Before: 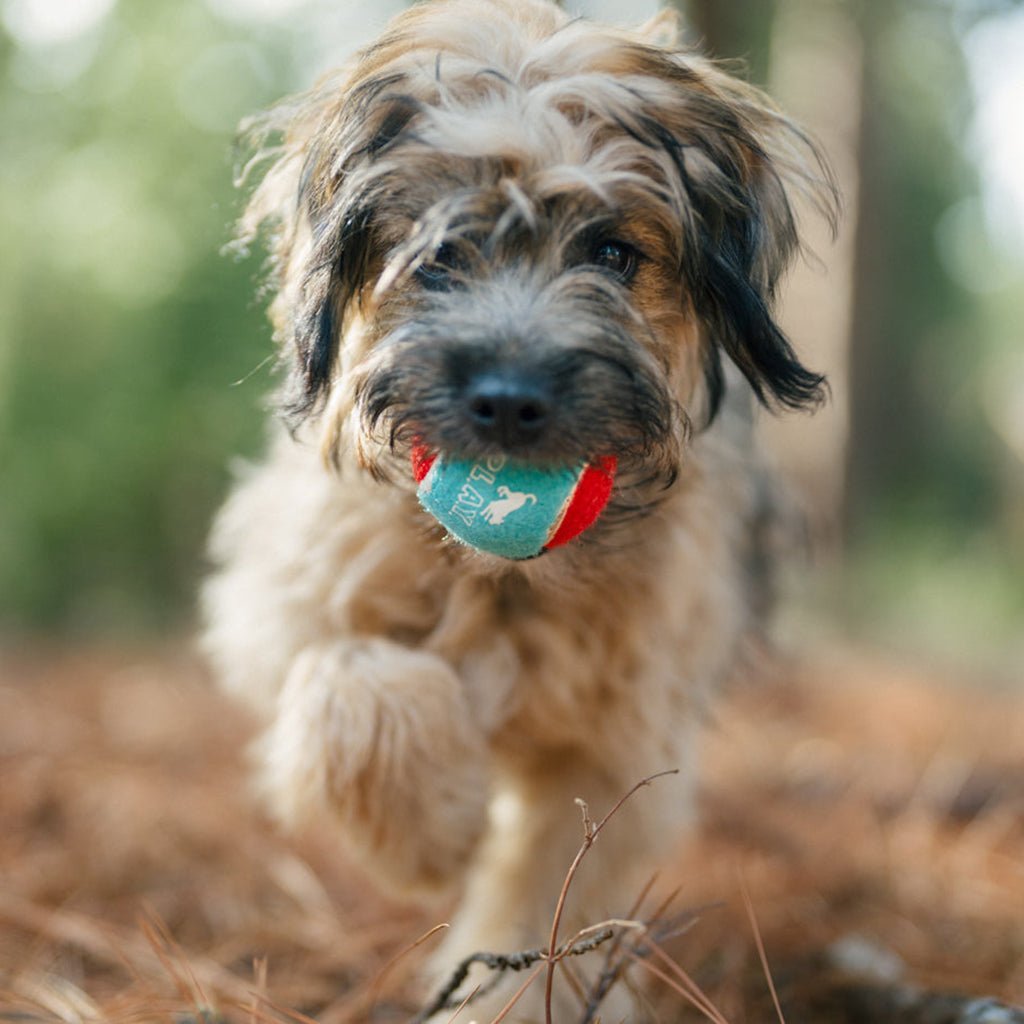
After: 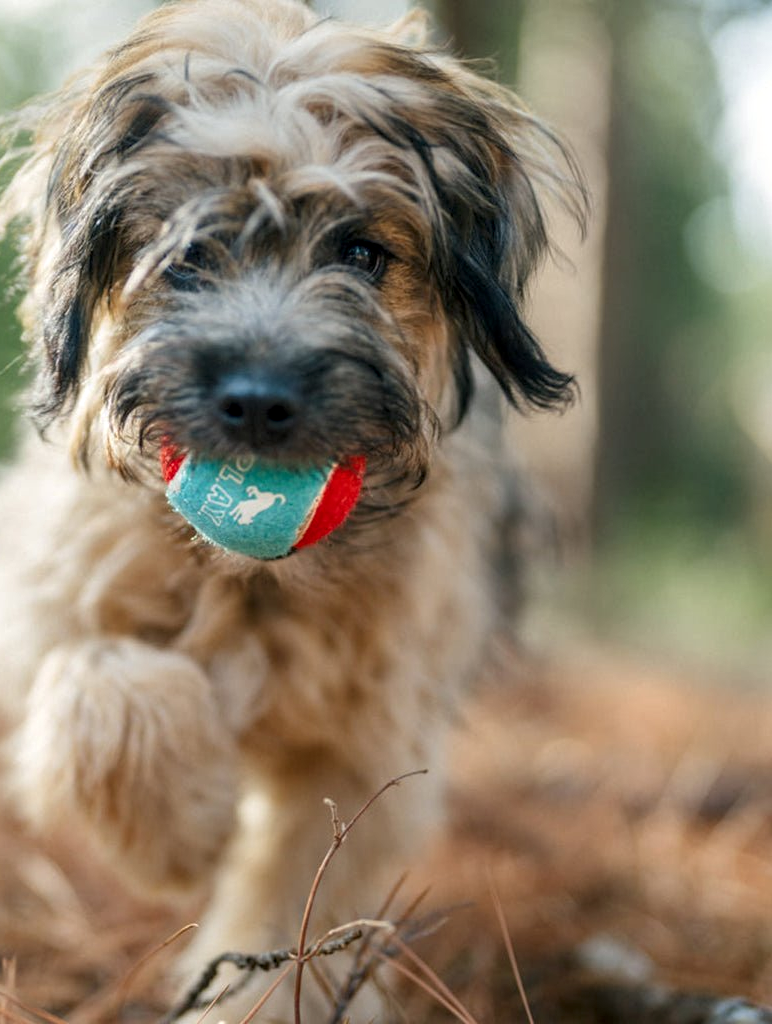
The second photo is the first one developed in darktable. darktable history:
crop and rotate: left 24.6%
local contrast: on, module defaults
